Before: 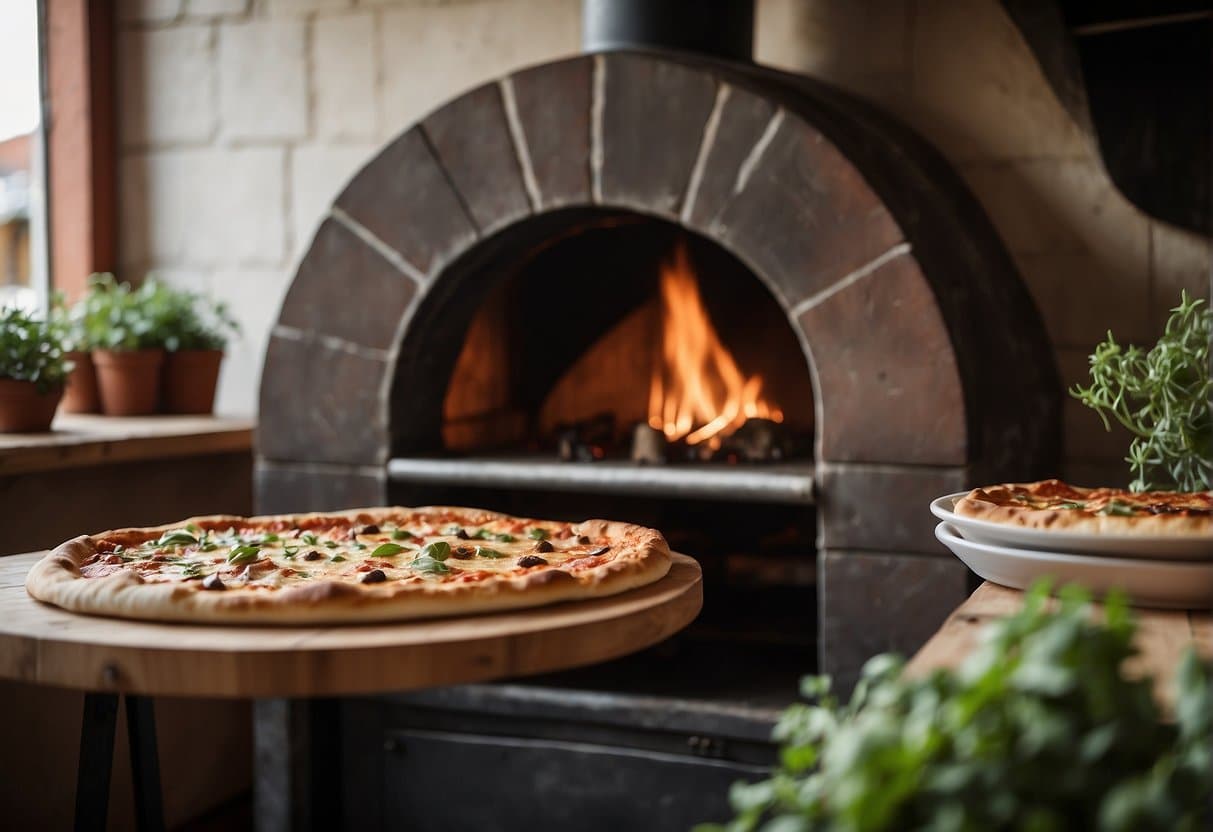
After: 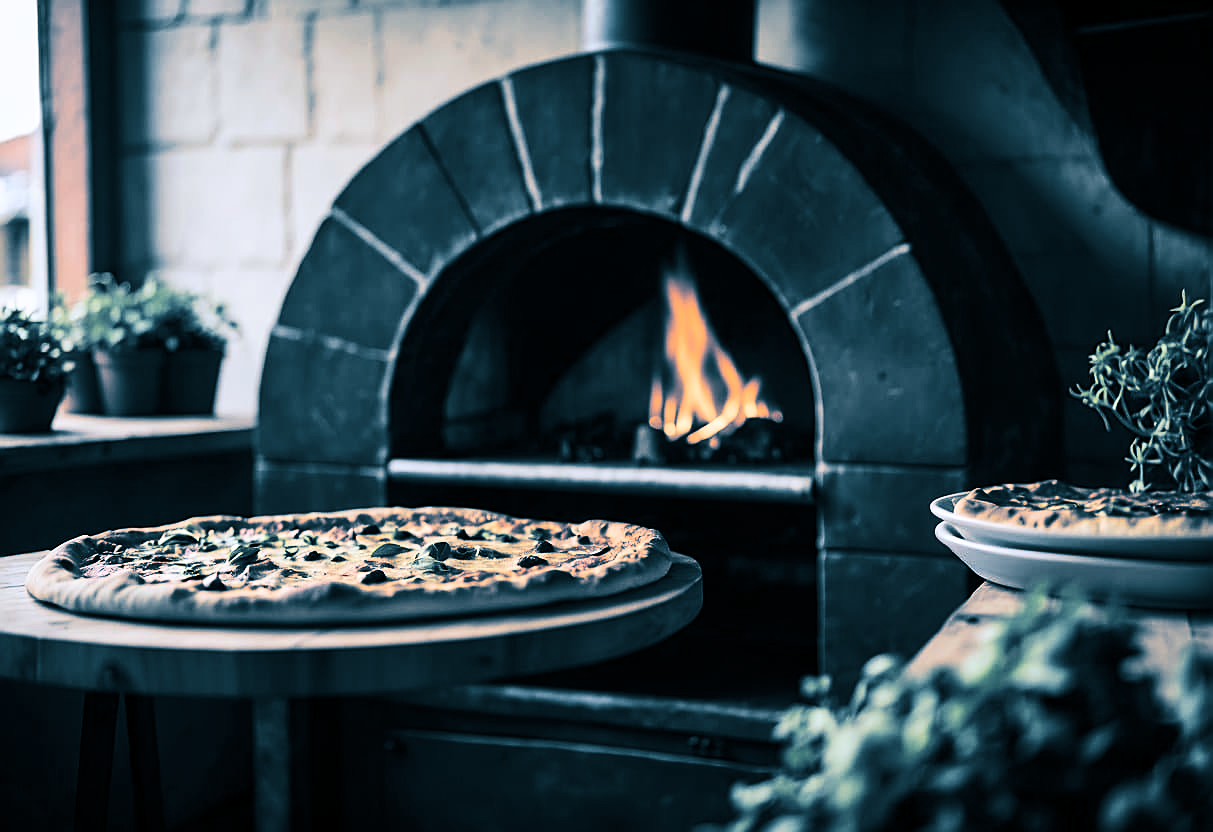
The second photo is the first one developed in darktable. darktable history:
sharpen: on, module defaults
white balance: red 0.984, blue 1.059
contrast brightness saturation: contrast 0.28
split-toning: shadows › hue 212.4°, balance -70
